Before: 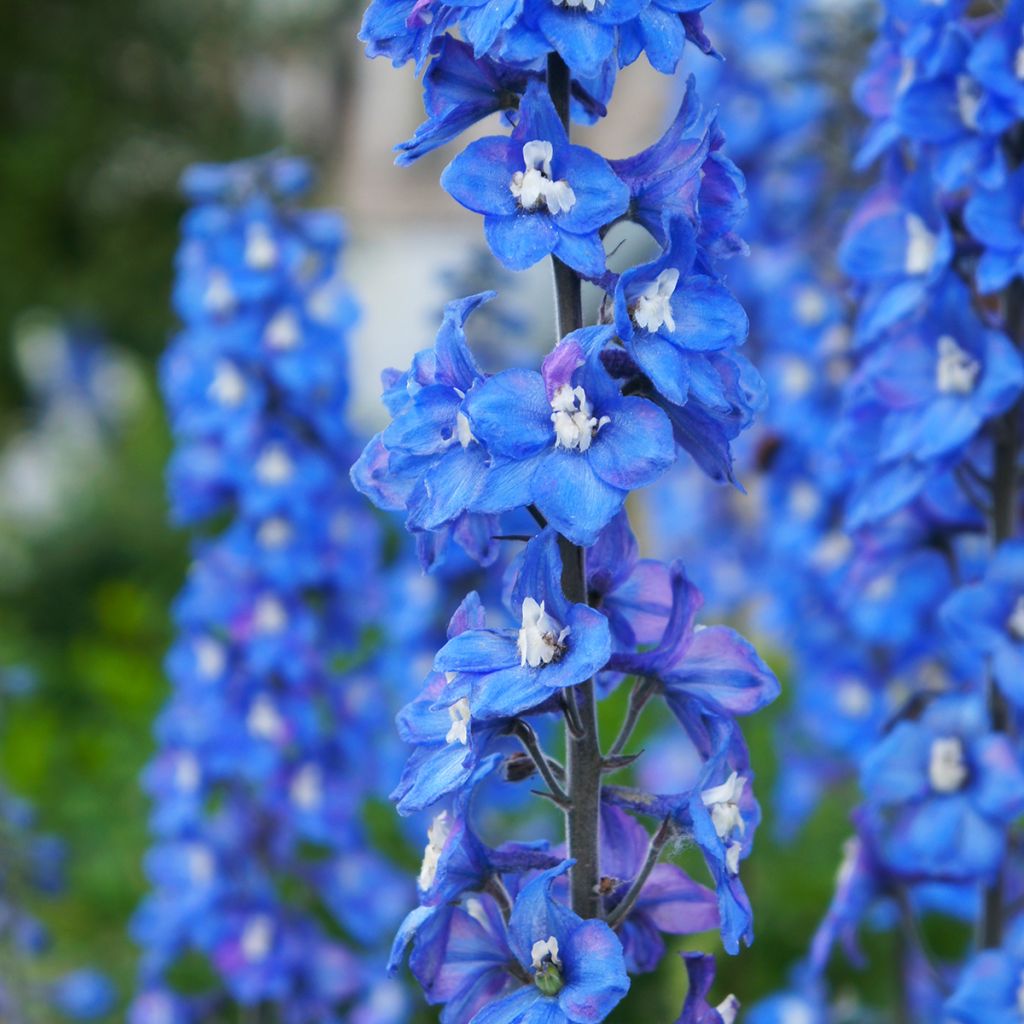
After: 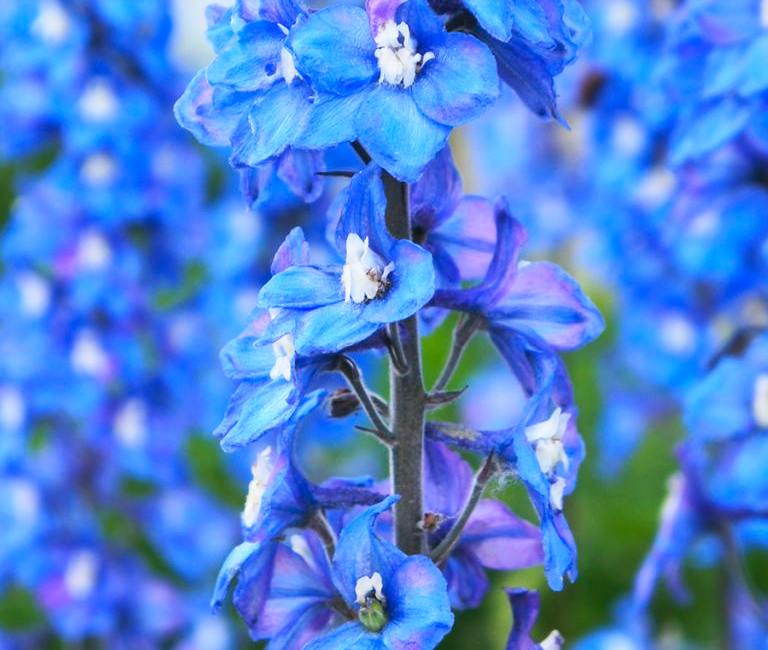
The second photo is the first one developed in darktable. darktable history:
crop and rotate: left 17.202%, top 35.581%, right 7.709%, bottom 0.85%
contrast brightness saturation: contrast 0.199, brightness 0.166, saturation 0.225
